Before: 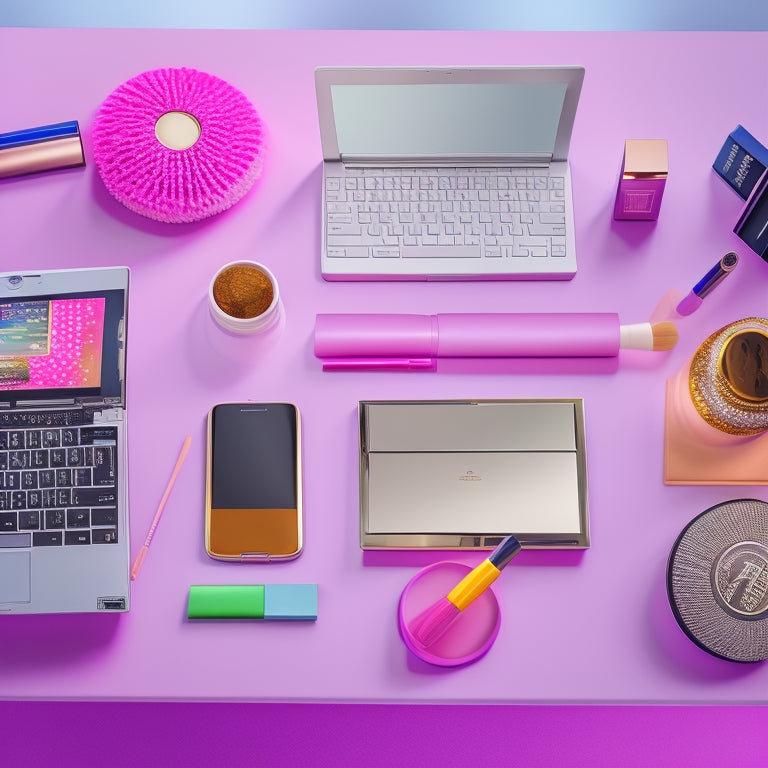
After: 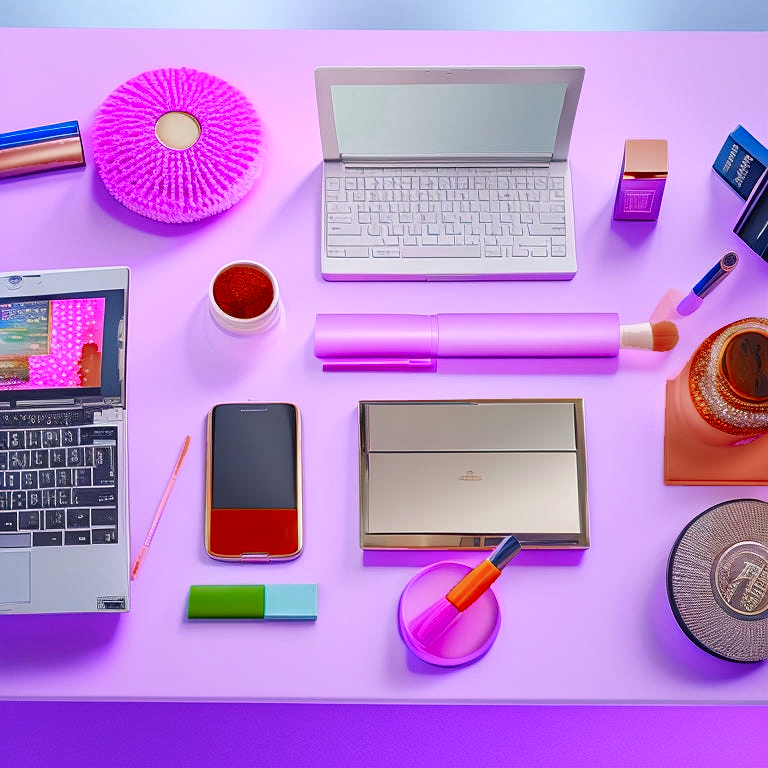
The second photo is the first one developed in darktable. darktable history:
sharpen: radius 1.307, amount 0.308, threshold 0.035
contrast brightness saturation: contrast 0.036, saturation 0.156
color zones: curves: ch0 [(0, 0.299) (0.25, 0.383) (0.456, 0.352) (0.736, 0.571)]; ch1 [(0, 0.63) (0.151, 0.568) (0.254, 0.416) (0.47, 0.558) (0.732, 0.37) (0.909, 0.492)]; ch2 [(0.004, 0.604) (0.158, 0.443) (0.257, 0.403) (0.761, 0.468)]
color balance rgb: shadows lift › chroma 2.06%, shadows lift › hue 215.73°, perceptual saturation grading › global saturation 15.523%, perceptual saturation grading › highlights -19.438%, perceptual saturation grading › shadows 19.246%, global vibrance 20%
